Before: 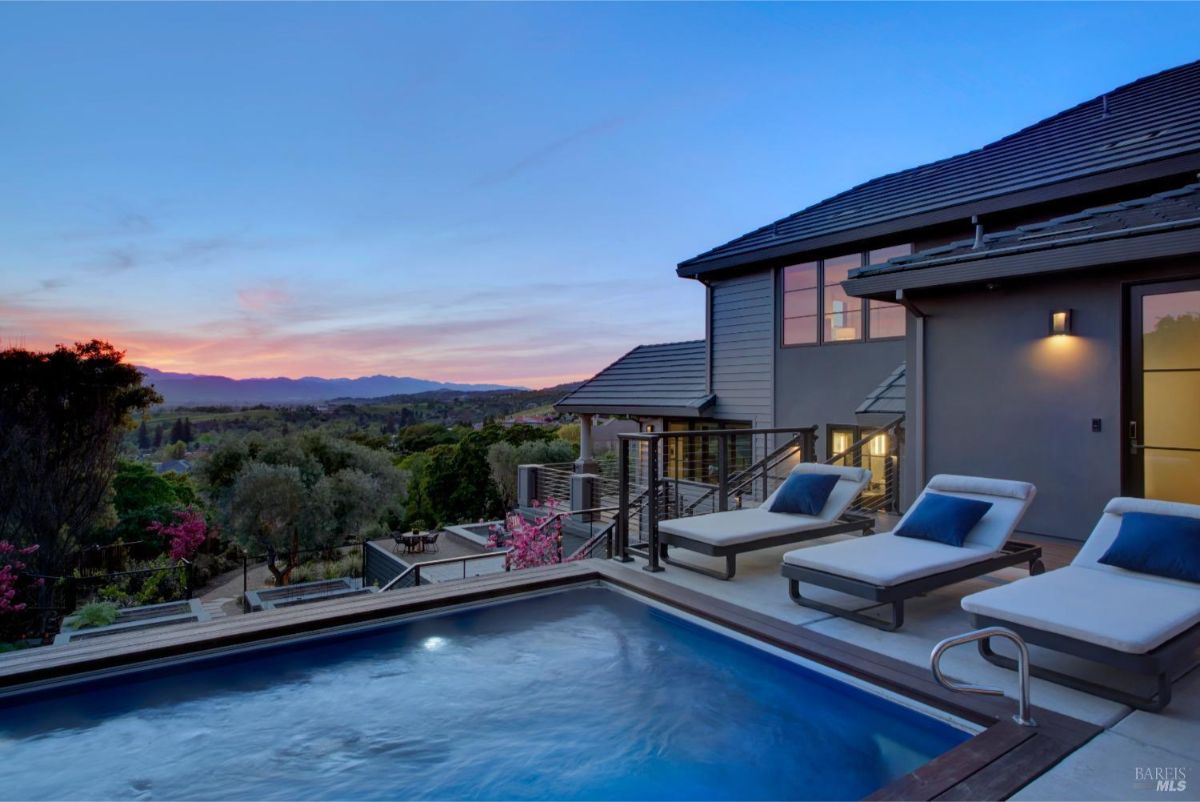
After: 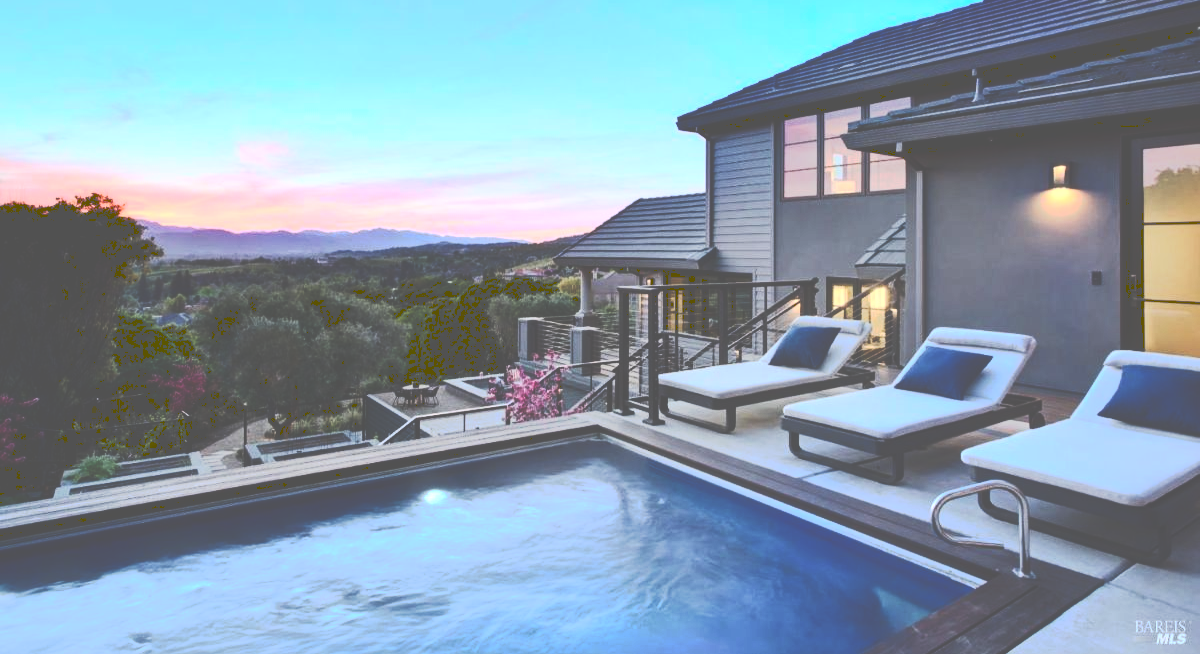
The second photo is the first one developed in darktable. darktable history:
tone curve: curves: ch0 [(0, 0) (0.003, 0.346) (0.011, 0.346) (0.025, 0.346) (0.044, 0.35) (0.069, 0.354) (0.1, 0.361) (0.136, 0.368) (0.177, 0.381) (0.224, 0.395) (0.277, 0.421) (0.335, 0.458) (0.399, 0.502) (0.468, 0.556) (0.543, 0.617) (0.623, 0.685) (0.709, 0.748) (0.801, 0.814) (0.898, 0.865) (1, 1)], preserve colors none
contrast brightness saturation: contrast 0.392, brightness 0.115
exposure: black level correction 0, exposure 0.696 EV, compensate highlight preservation false
crop and rotate: top 18.422%
